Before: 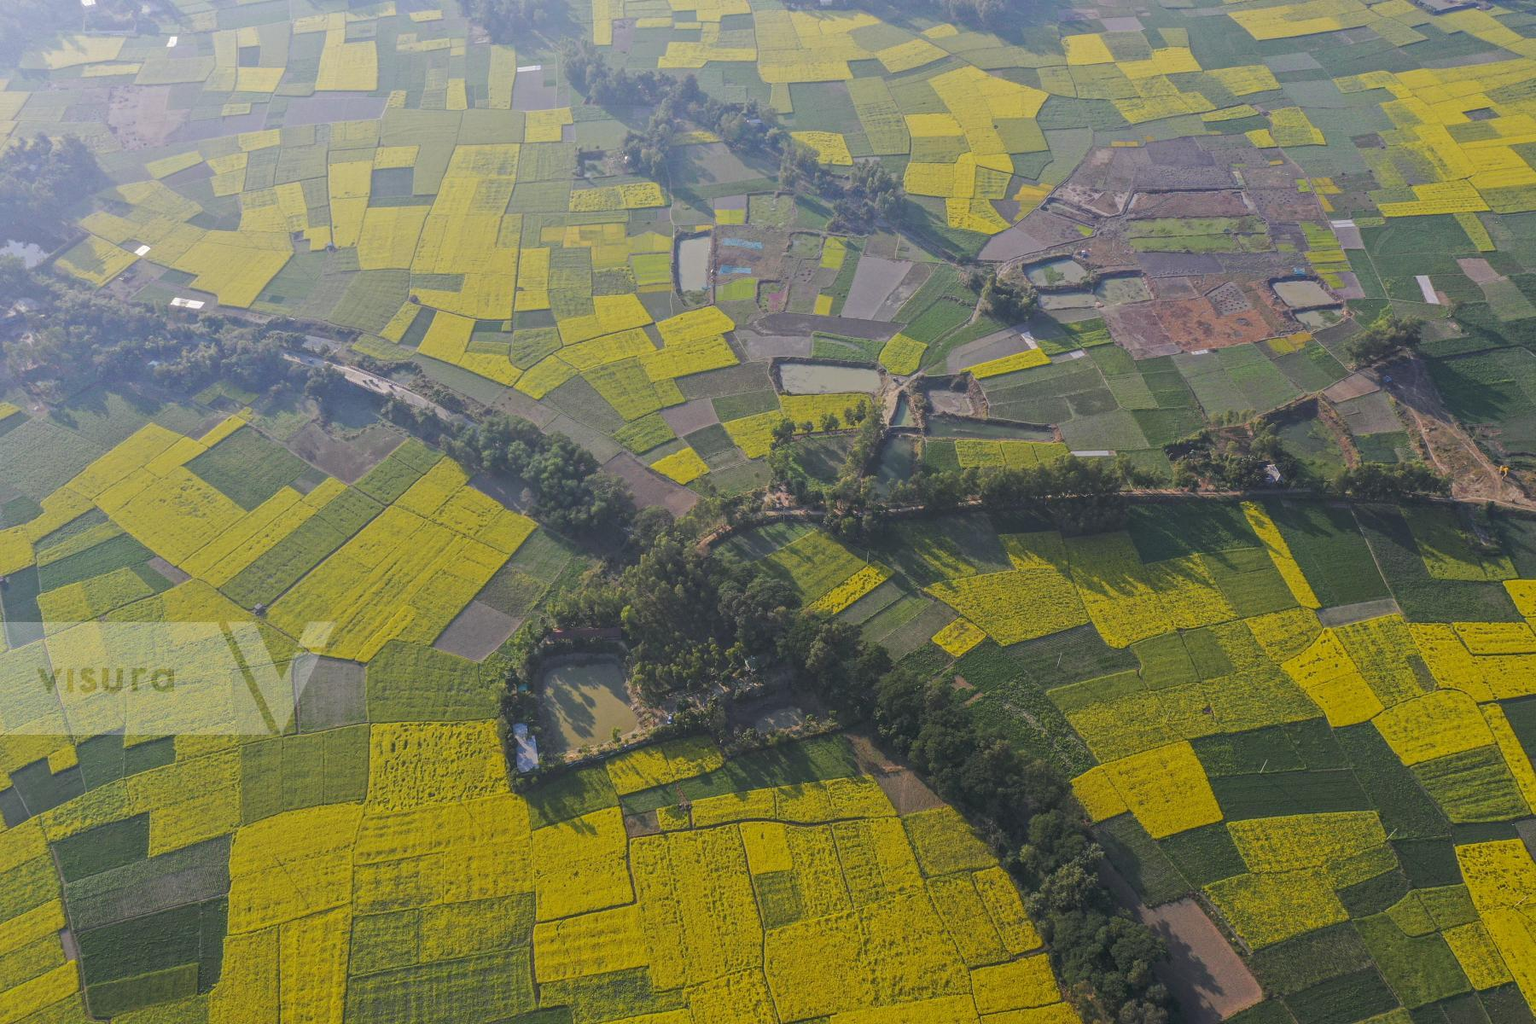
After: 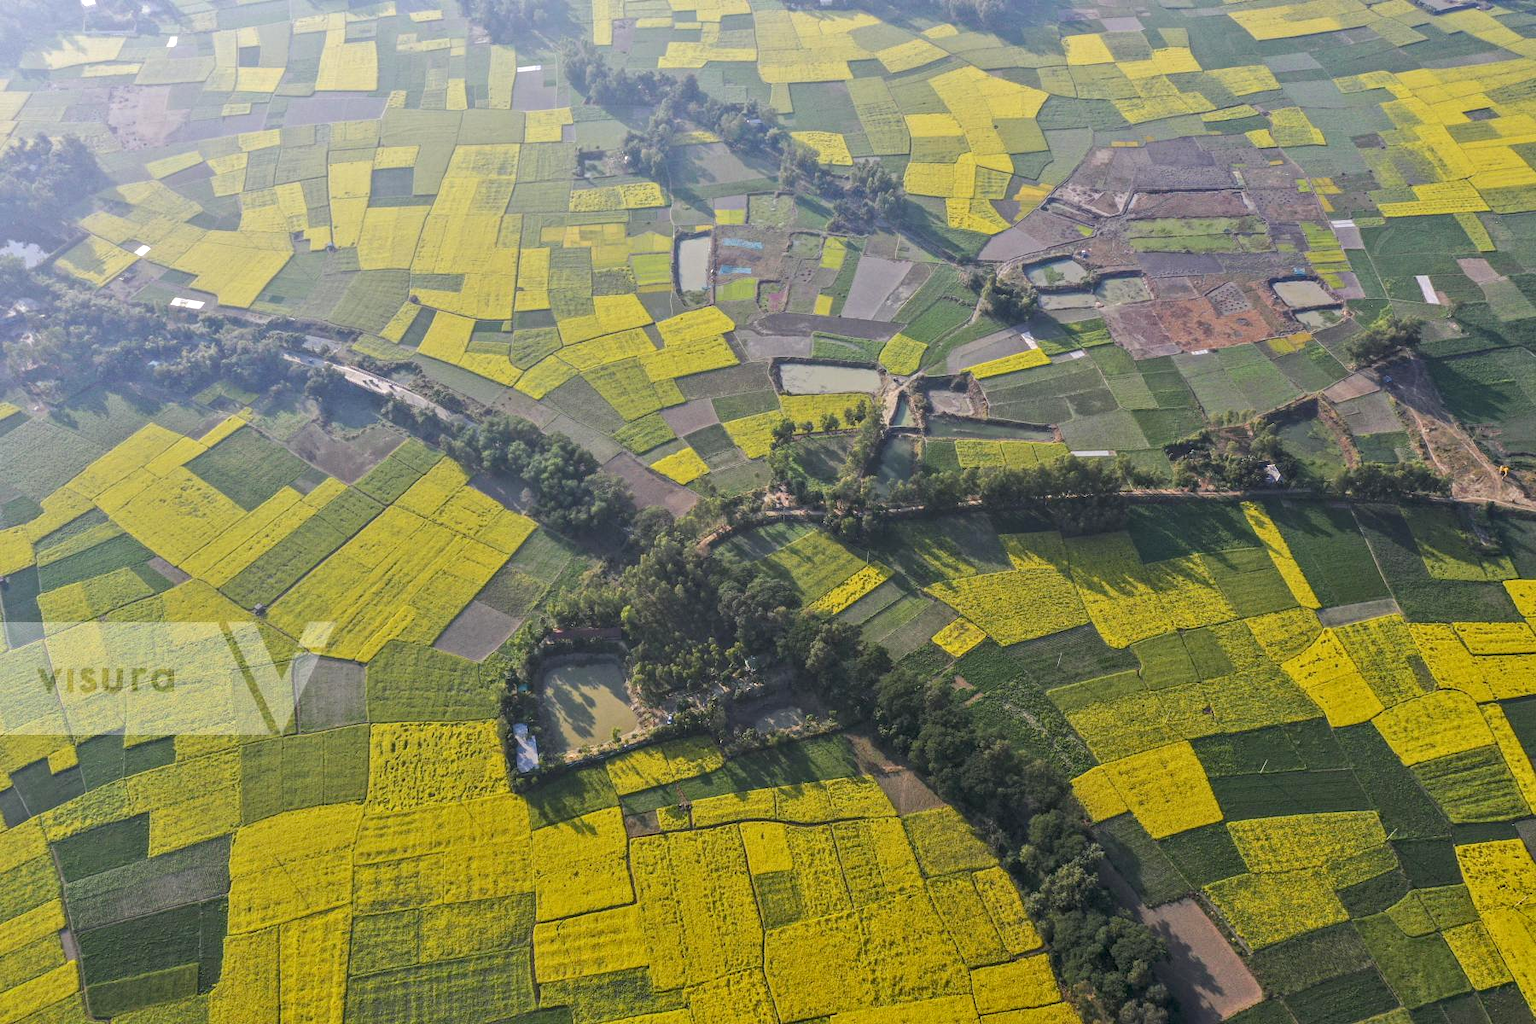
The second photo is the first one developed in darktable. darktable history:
contrast equalizer: y [[0.531, 0.548, 0.559, 0.557, 0.544, 0.527], [0.5 ×6], [0.5 ×6], [0 ×6], [0 ×6]]
exposure: black level correction 0.005, exposure 0.017 EV, compensate exposure bias true, compensate highlight preservation false
